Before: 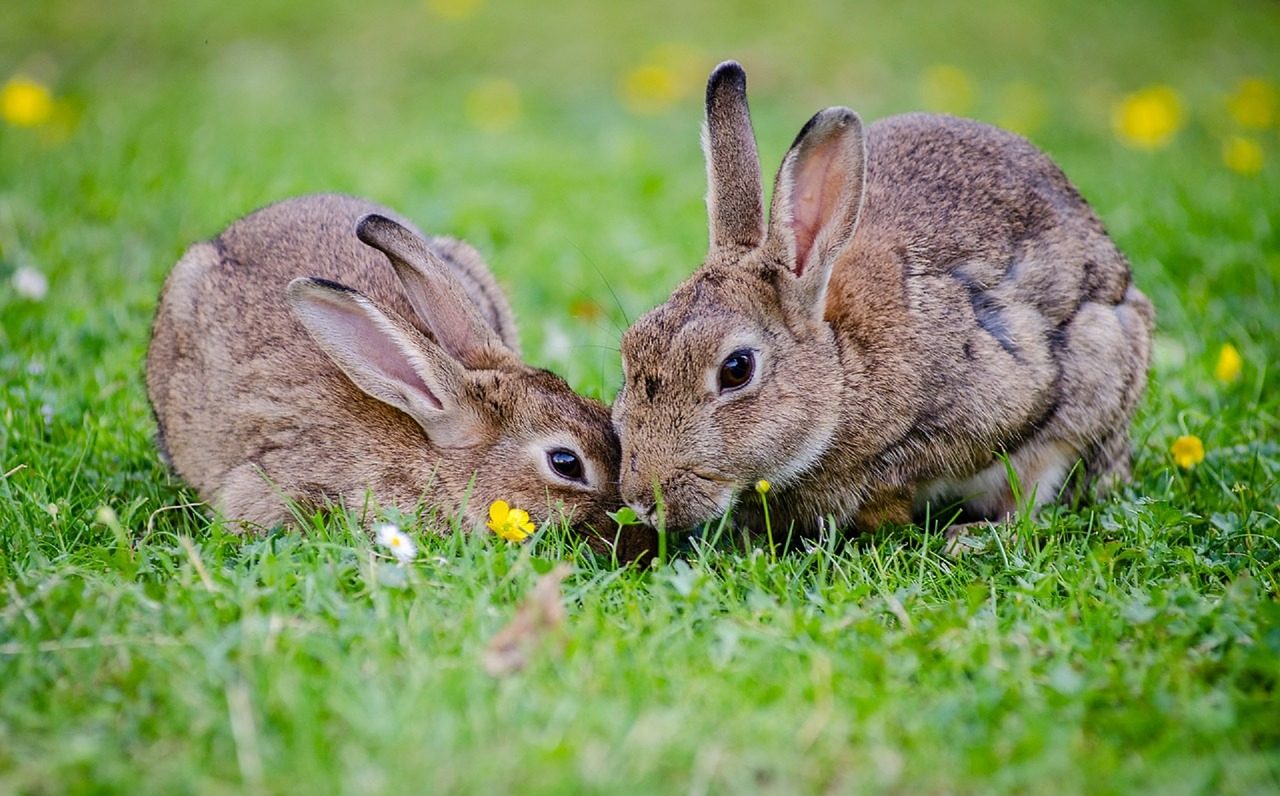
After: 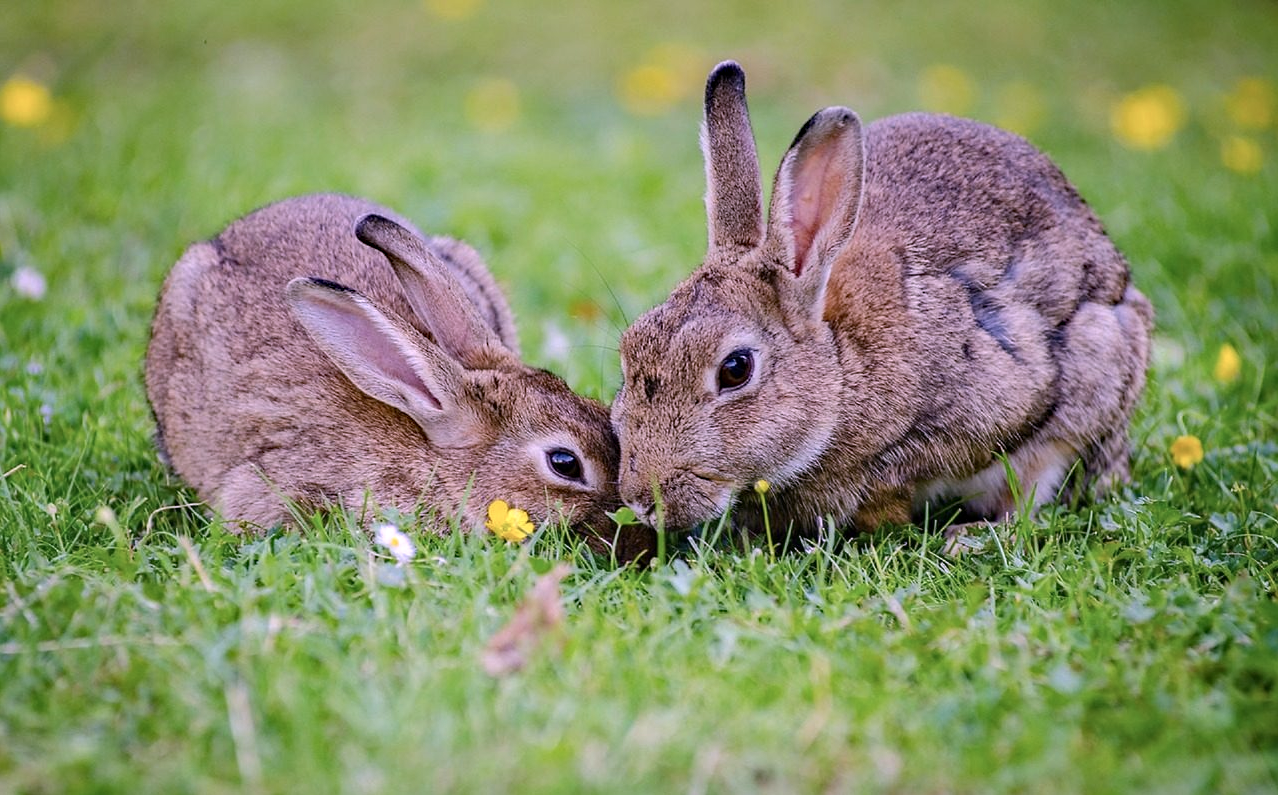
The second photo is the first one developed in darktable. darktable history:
crop and rotate: left 0.107%, bottom 0%
haze removal: adaptive false
color calibration: output R [1.063, -0.012, -0.003, 0], output B [-0.079, 0.047, 1, 0], illuminant custom, x 0.372, y 0.388, temperature 4253.91 K, gamut compression 2.98
